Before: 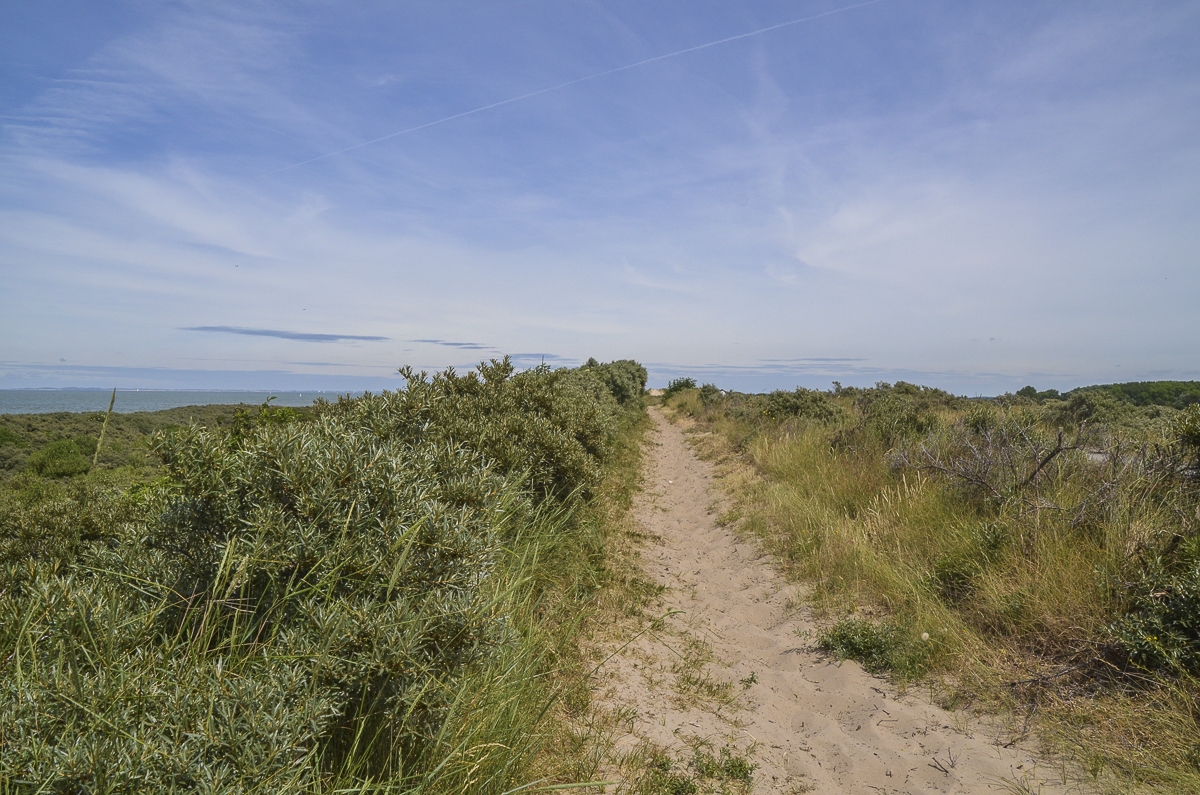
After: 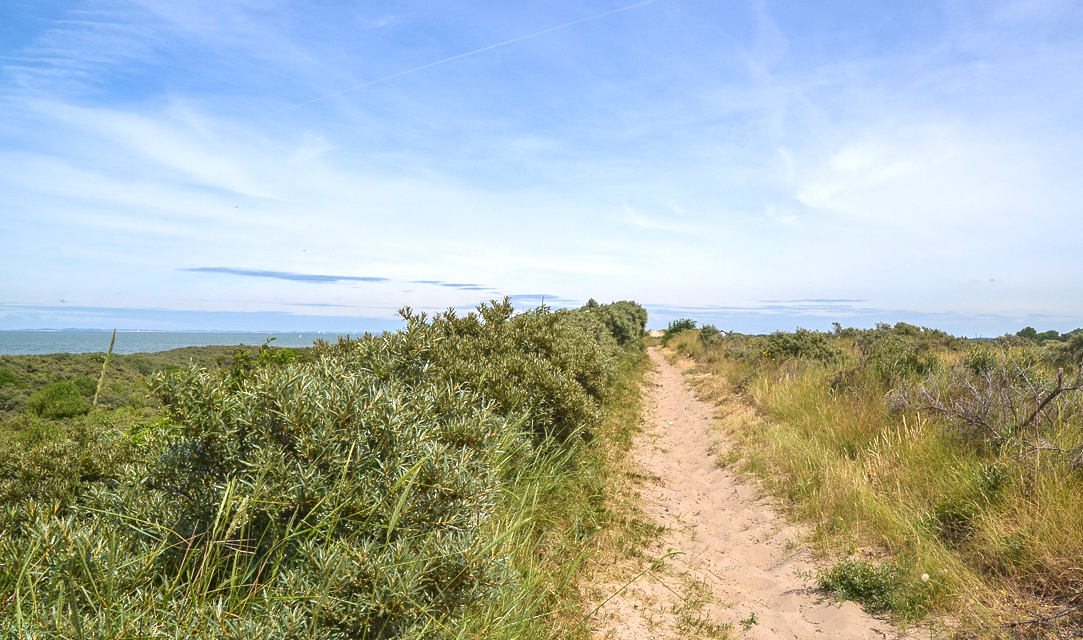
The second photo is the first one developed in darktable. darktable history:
crop: top 7.49%, right 9.717%, bottom 11.943%
exposure: exposure 0.781 EV, compensate highlight preservation false
